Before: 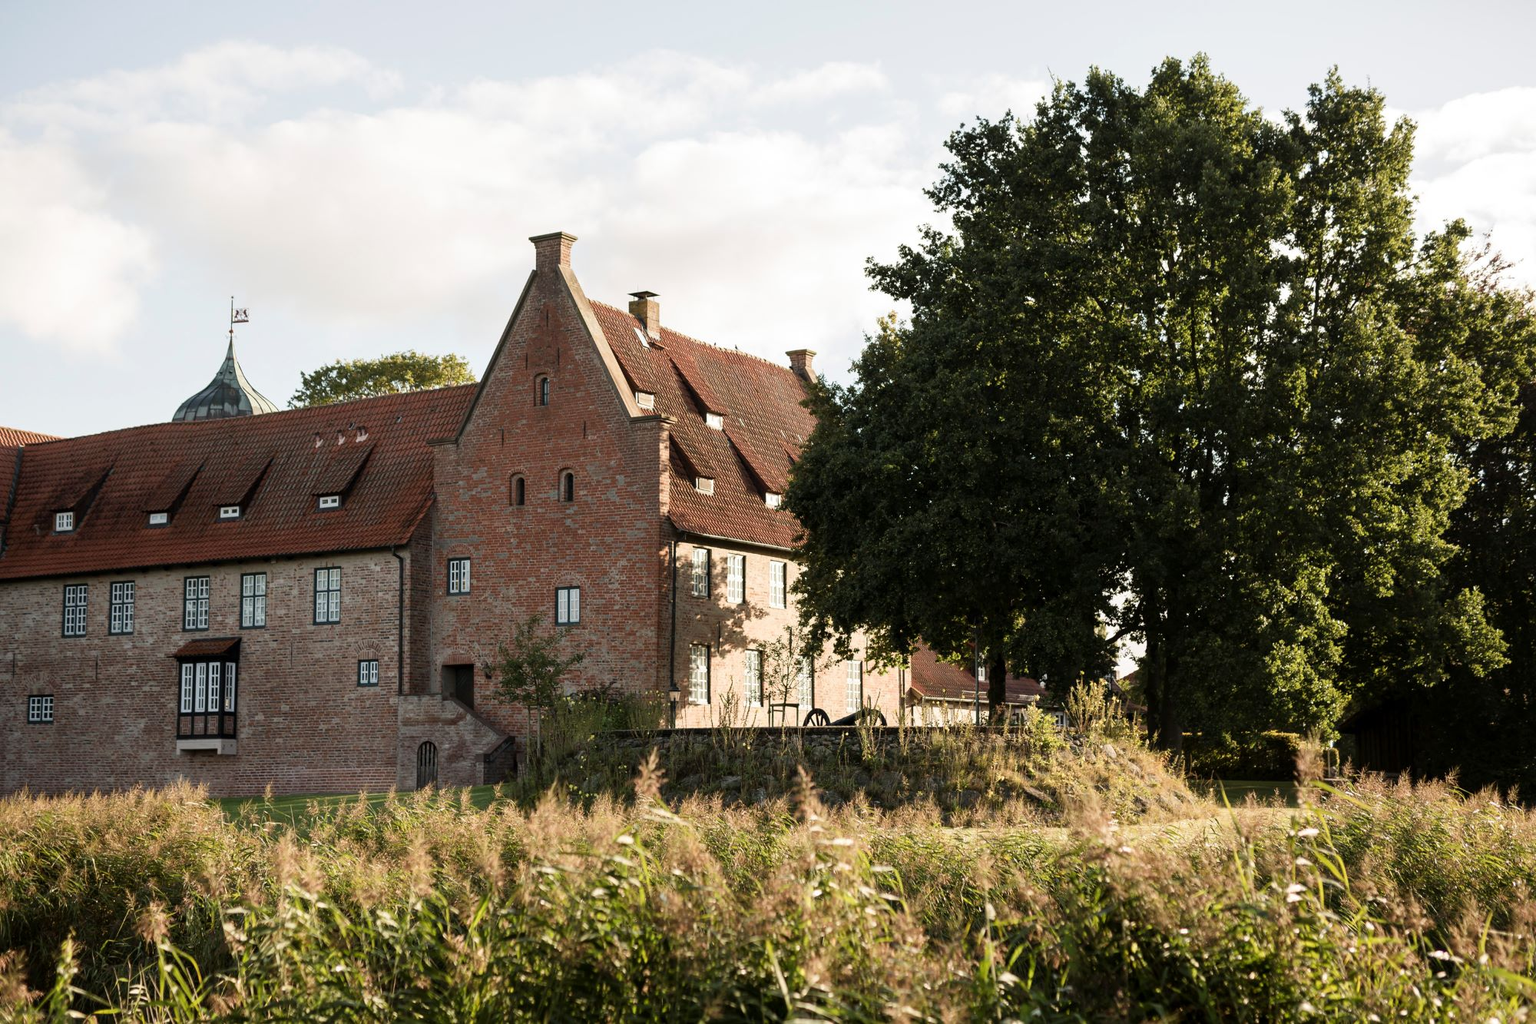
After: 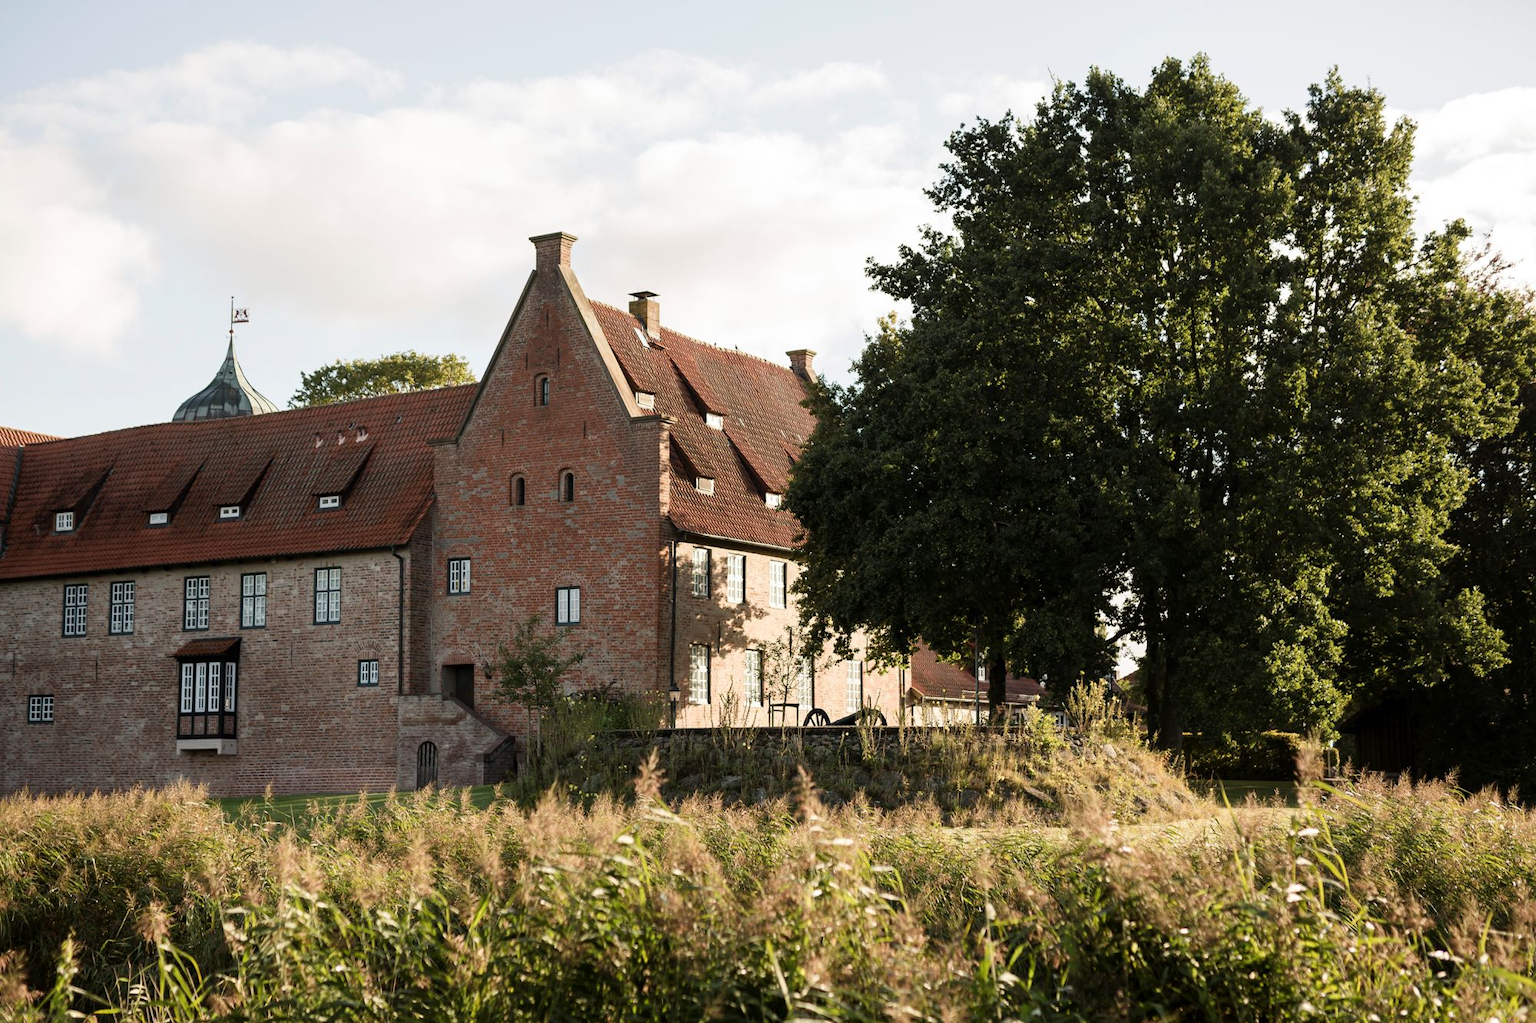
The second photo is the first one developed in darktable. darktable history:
color balance rgb: perceptual saturation grading › global saturation 0.464%
